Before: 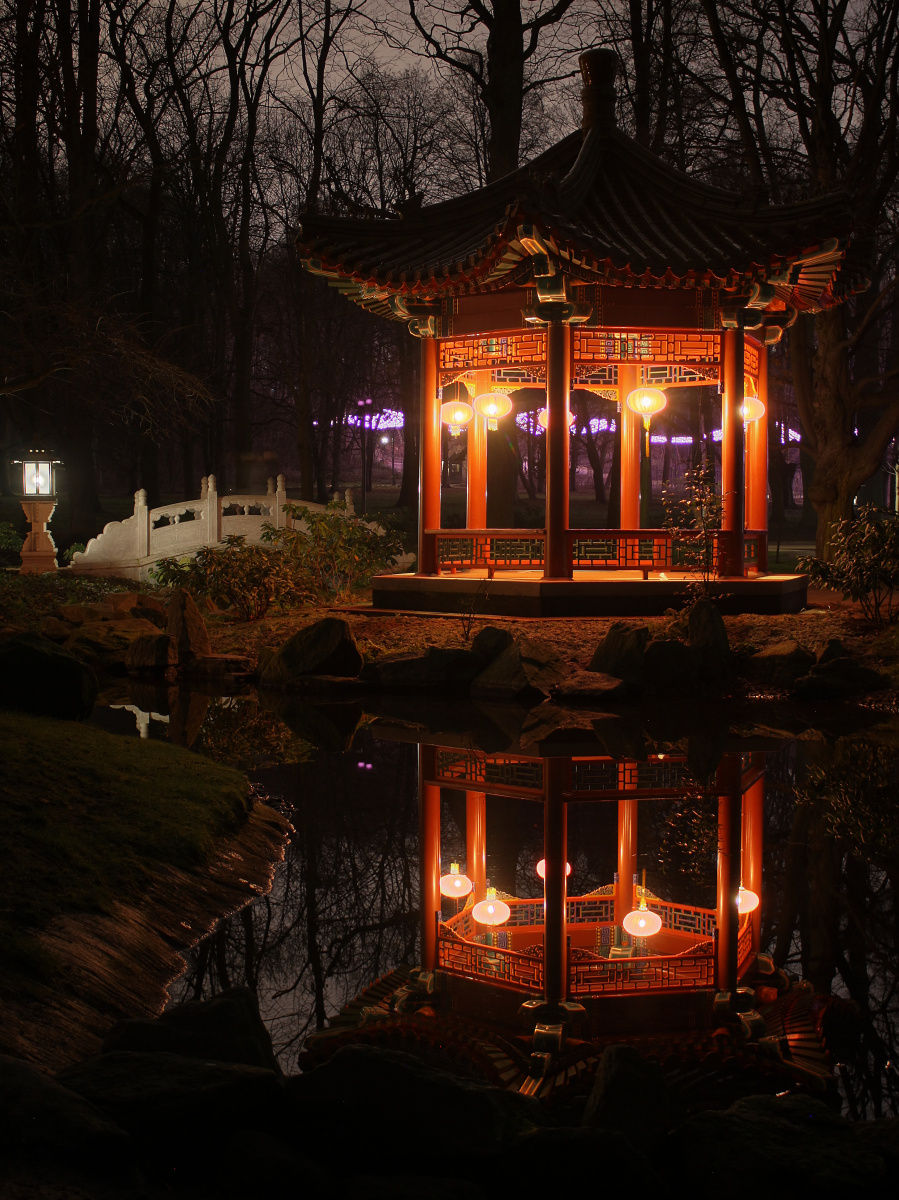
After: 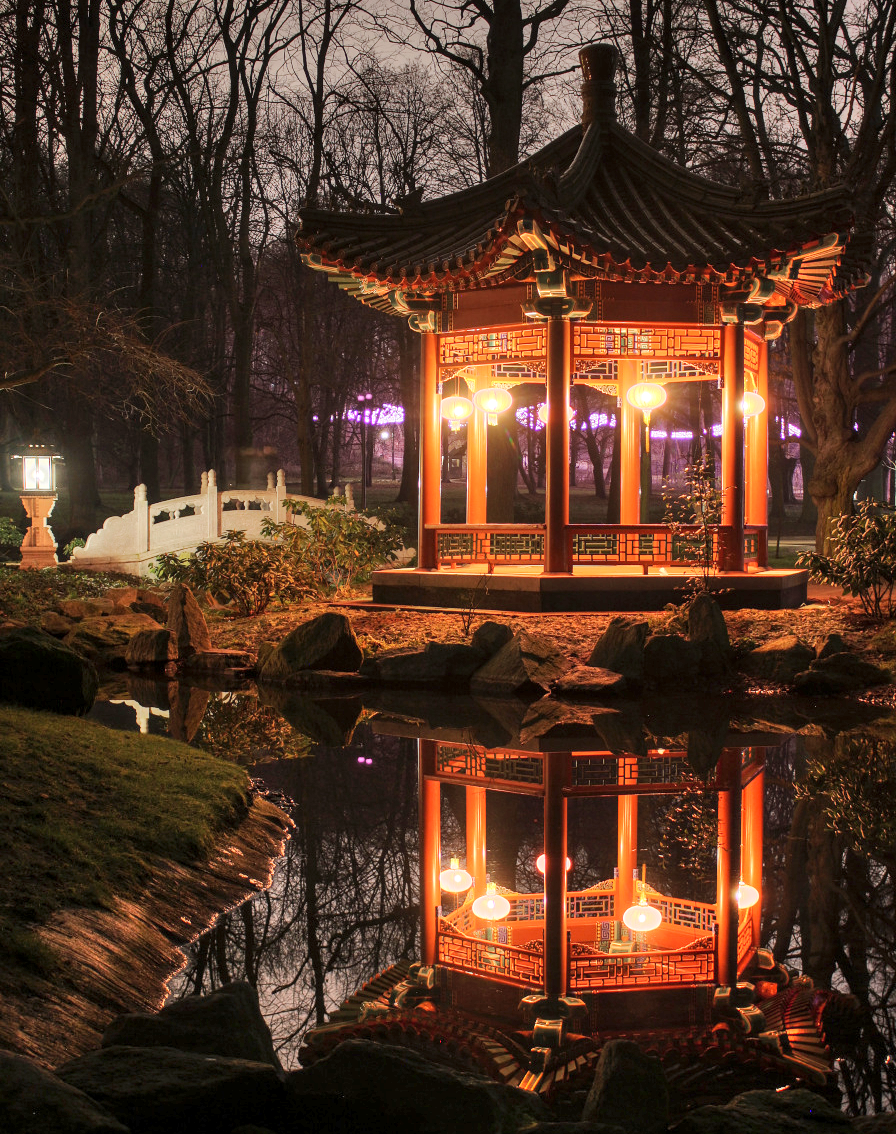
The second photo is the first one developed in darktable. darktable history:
exposure: exposure 0.29 EV, compensate highlight preservation false
shadows and highlights: shadows 52.34, highlights -28.23, soften with gaussian
local contrast: on, module defaults
crop: top 0.448%, right 0.264%, bottom 5.045%
base curve: curves: ch0 [(0, 0) (0.158, 0.273) (0.879, 0.895) (1, 1)], preserve colors none
